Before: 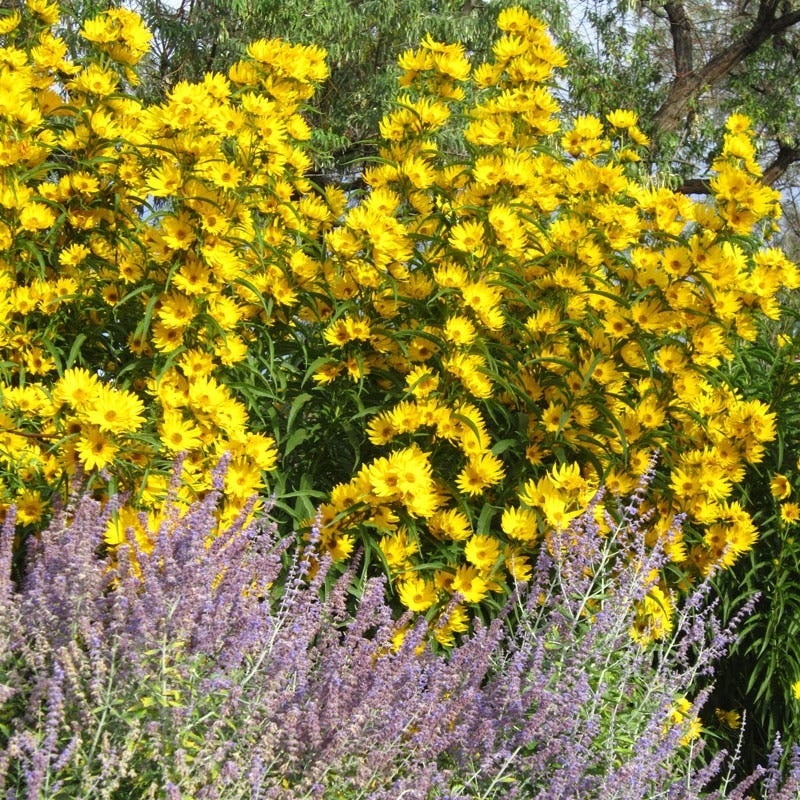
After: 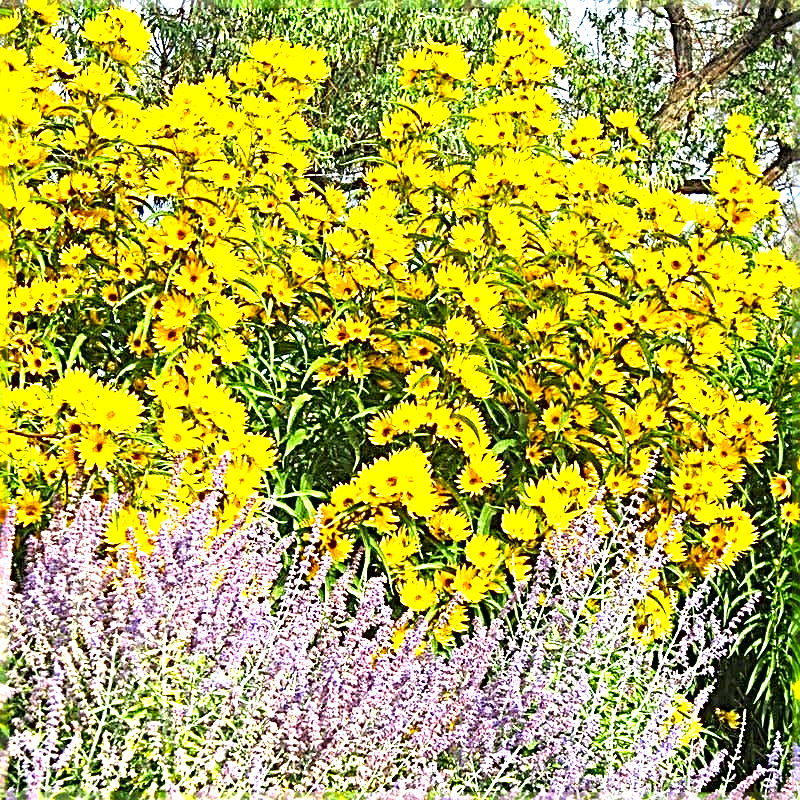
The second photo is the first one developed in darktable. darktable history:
sharpen: radius 3.158, amount 1.731
exposure: black level correction 0, exposure 1.5 EV, compensate highlight preservation false
contrast brightness saturation: brightness -0.02, saturation 0.35
